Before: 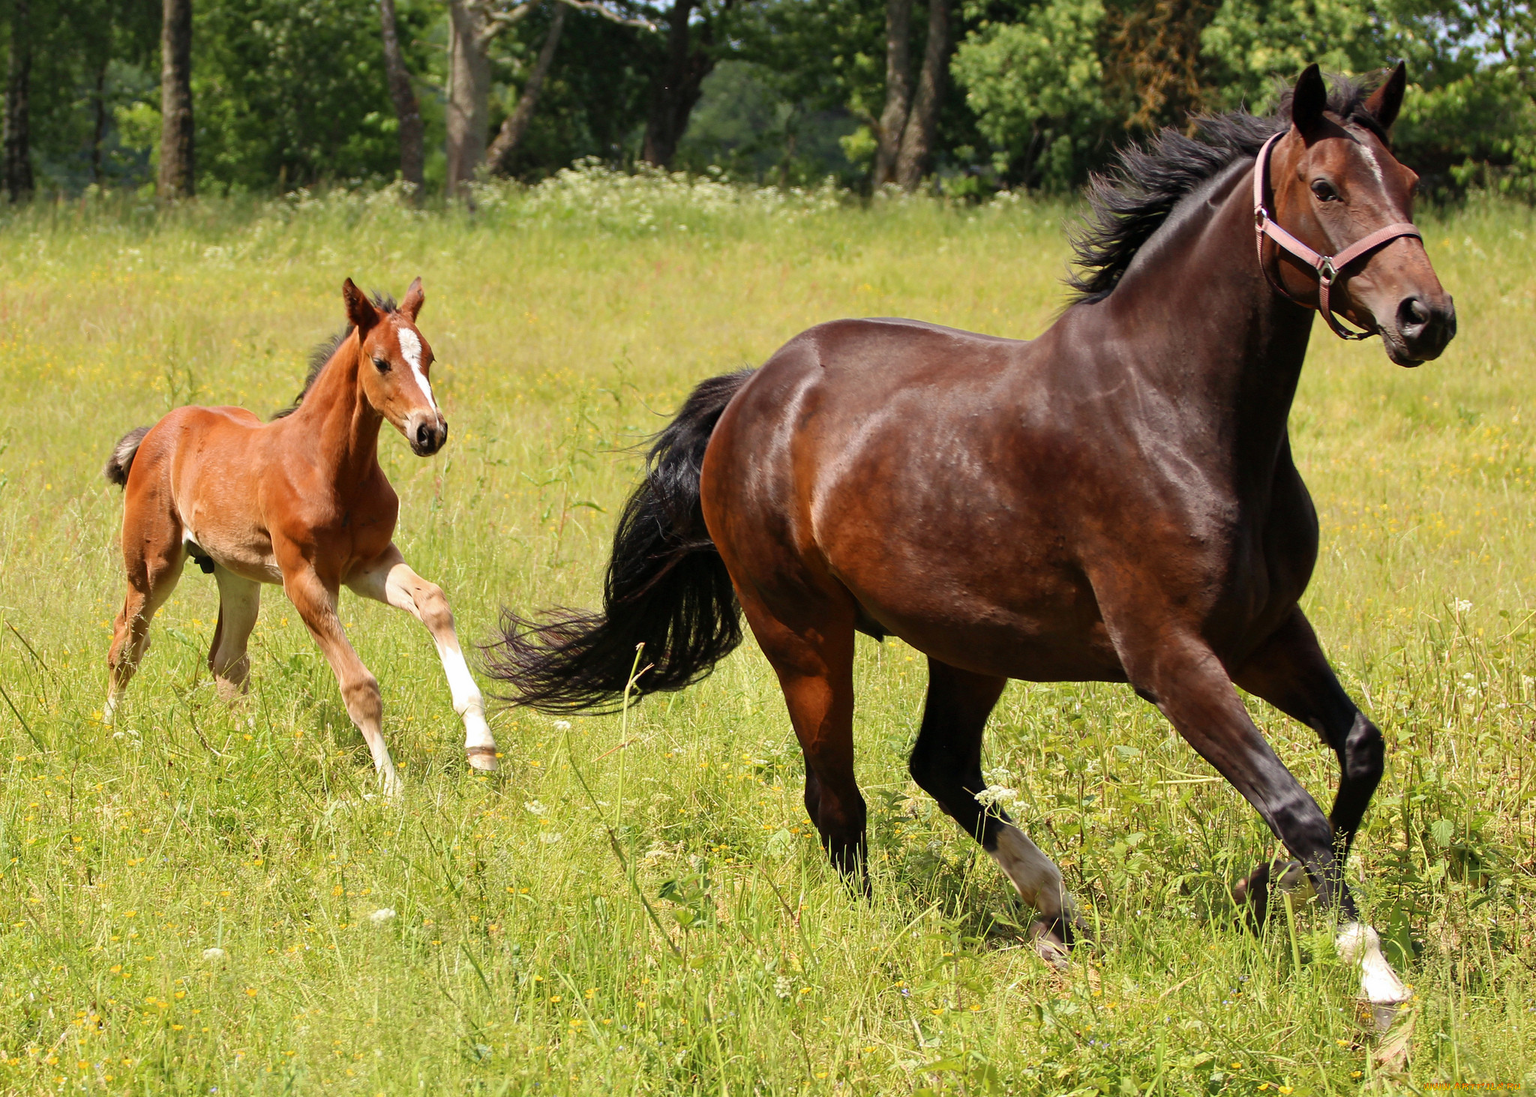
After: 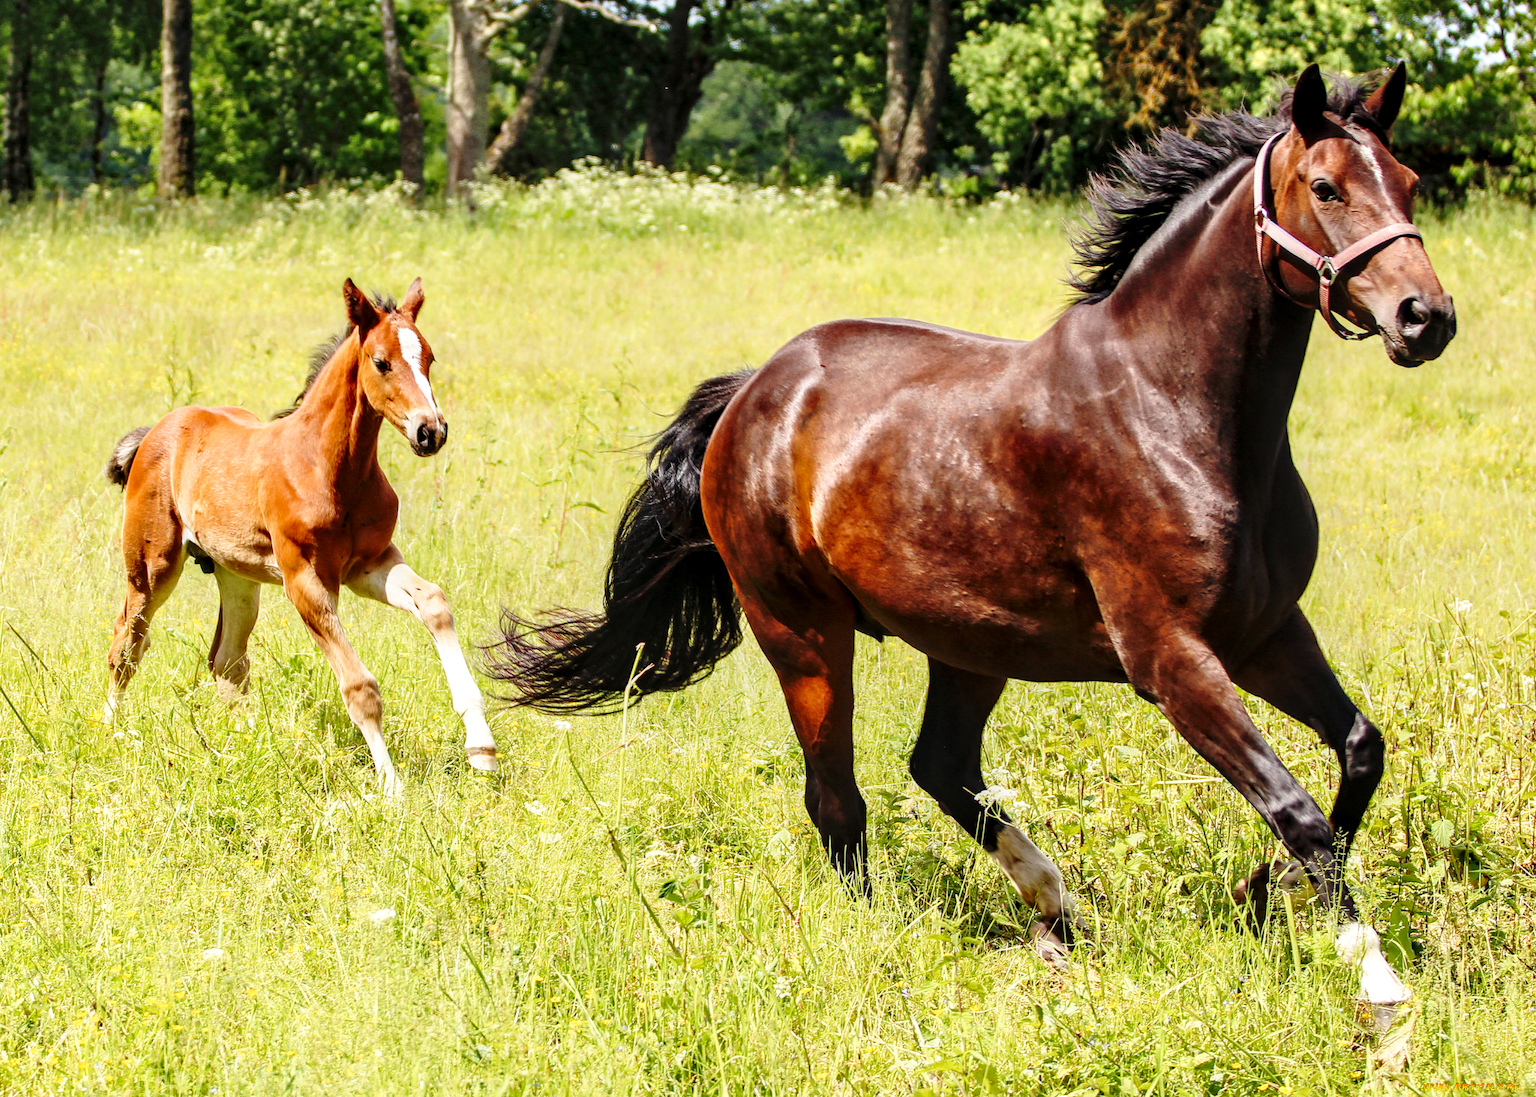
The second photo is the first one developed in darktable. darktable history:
base curve: curves: ch0 [(0, 0) (0.028, 0.03) (0.121, 0.232) (0.46, 0.748) (0.859, 0.968) (1, 1)], preserve colors none
local contrast: highlights 38%, shadows 61%, detail 136%, midtone range 0.517
